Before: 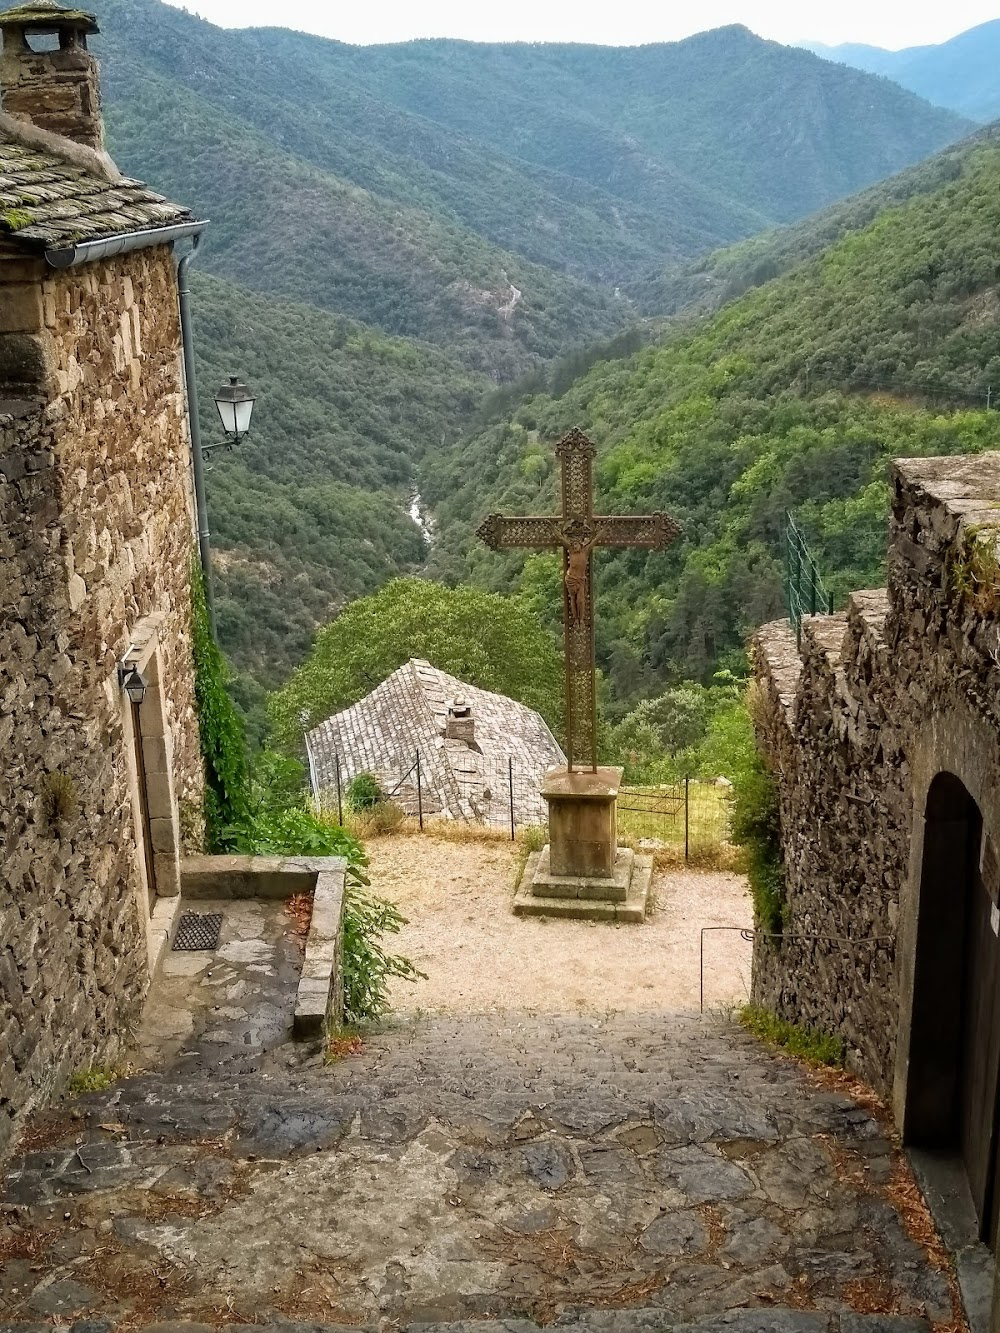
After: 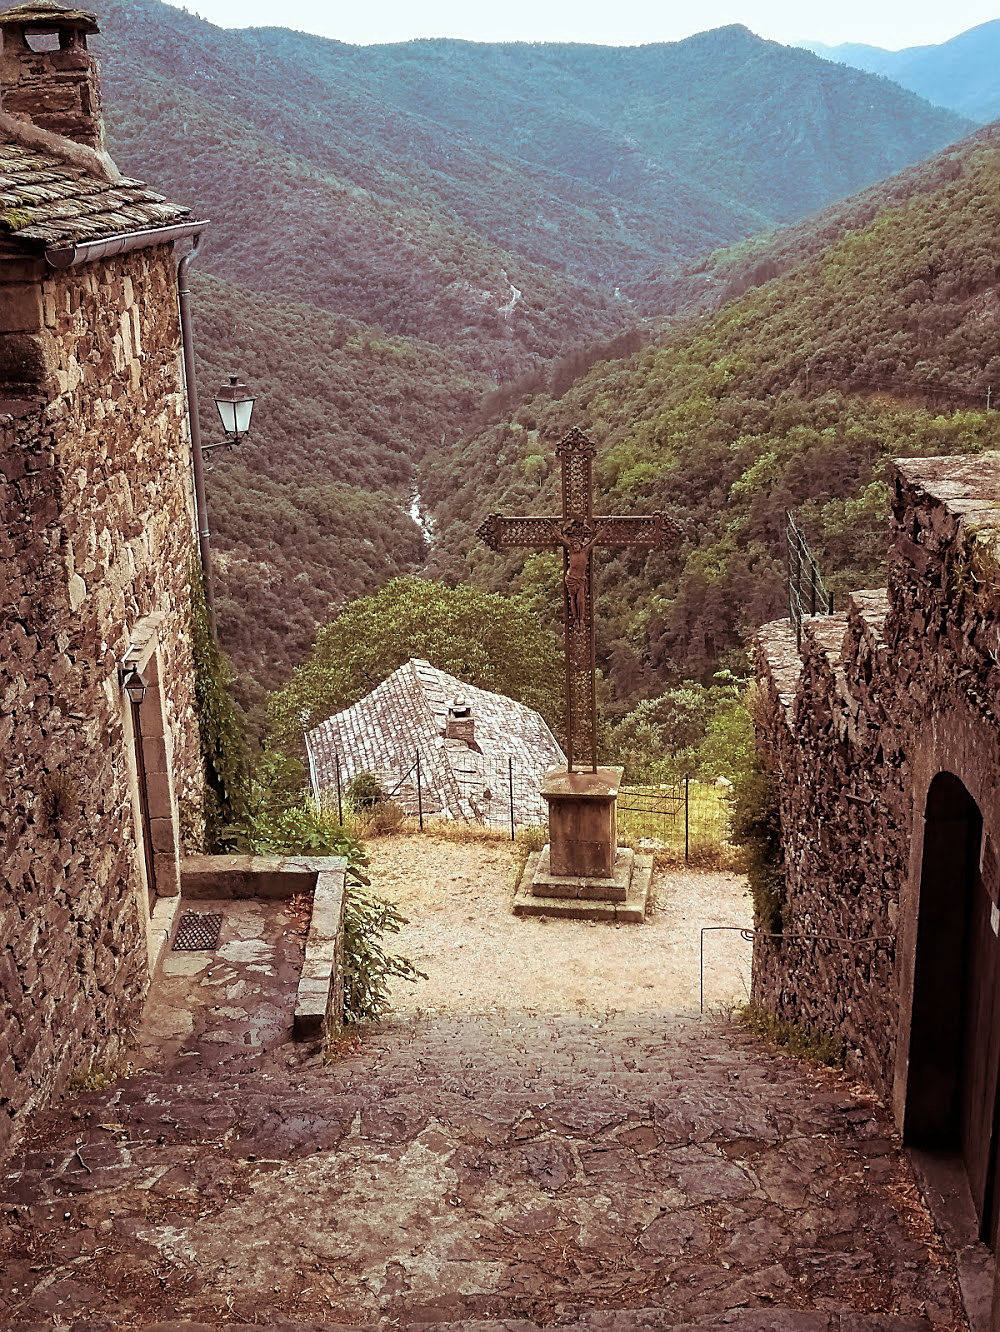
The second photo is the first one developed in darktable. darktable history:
white balance: red 0.978, blue 0.999
split-toning: highlights › hue 180°
sharpen: on, module defaults
crop: bottom 0.071%
